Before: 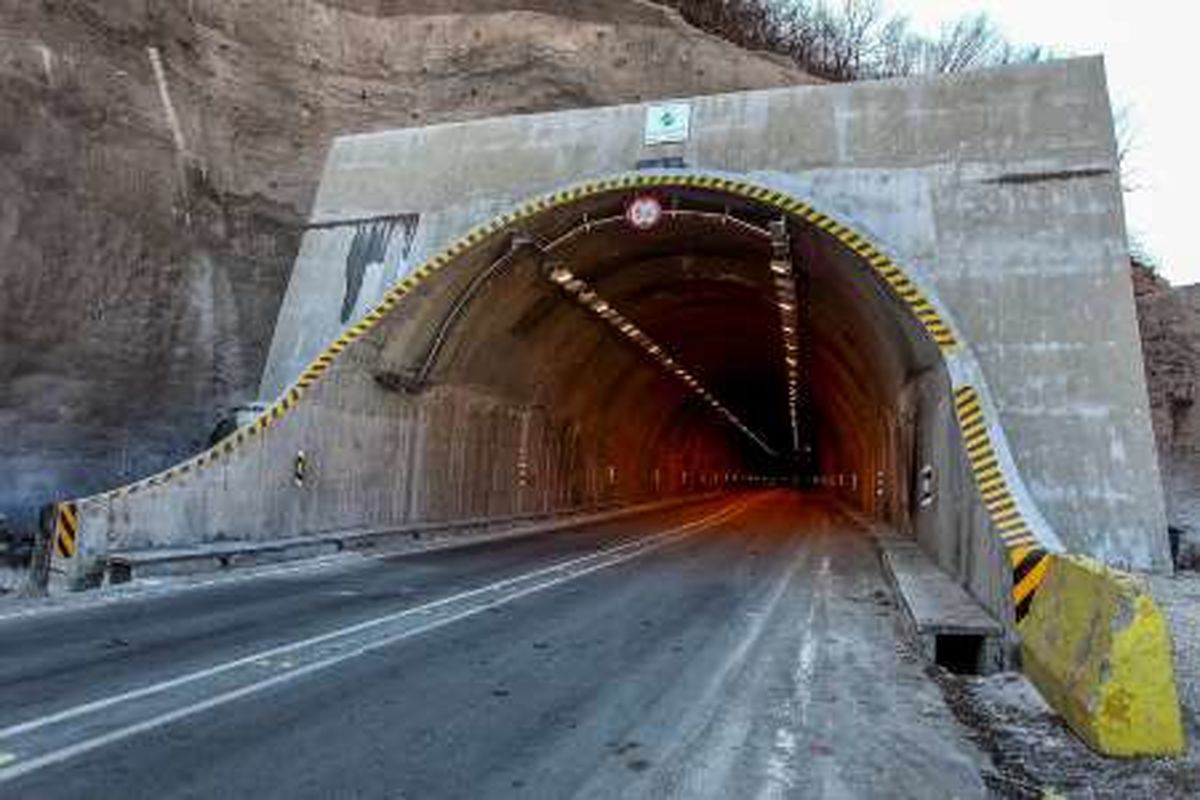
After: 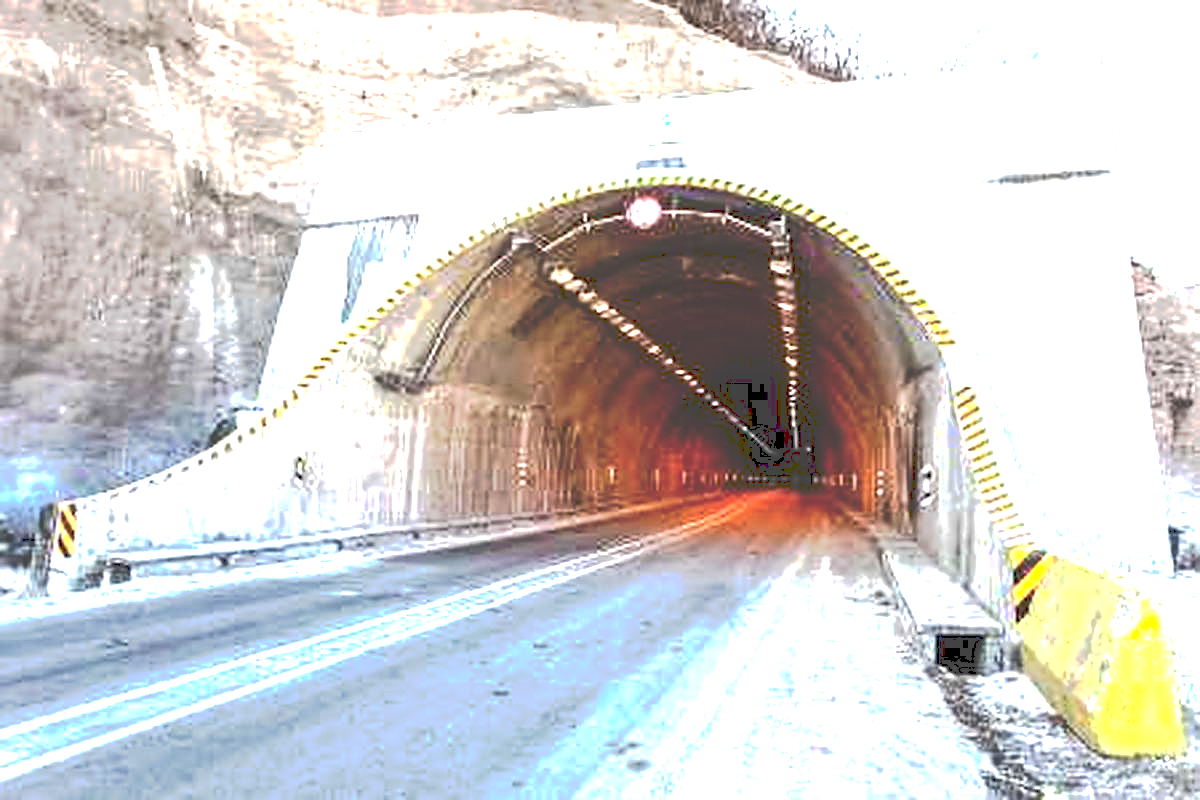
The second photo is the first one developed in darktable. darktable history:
tone equalizer: -8 EV -0.714 EV, -7 EV -0.731 EV, -6 EV -0.572 EV, -5 EV -0.385 EV, -3 EV 0.397 EV, -2 EV 0.6 EV, -1 EV 0.695 EV, +0 EV 0.734 EV, edges refinement/feathering 500, mask exposure compensation -1.57 EV, preserve details no
exposure: exposure 2.016 EV, compensate highlight preservation false
tone curve: curves: ch0 [(0, 0) (0.003, 0.278) (0.011, 0.282) (0.025, 0.282) (0.044, 0.29) (0.069, 0.295) (0.1, 0.306) (0.136, 0.316) (0.177, 0.33) (0.224, 0.358) (0.277, 0.403) (0.335, 0.451) (0.399, 0.505) (0.468, 0.558) (0.543, 0.611) (0.623, 0.679) (0.709, 0.751) (0.801, 0.815) (0.898, 0.863) (1, 1)], preserve colors none
sharpen: radius 1.581, amount 0.365, threshold 1.302
